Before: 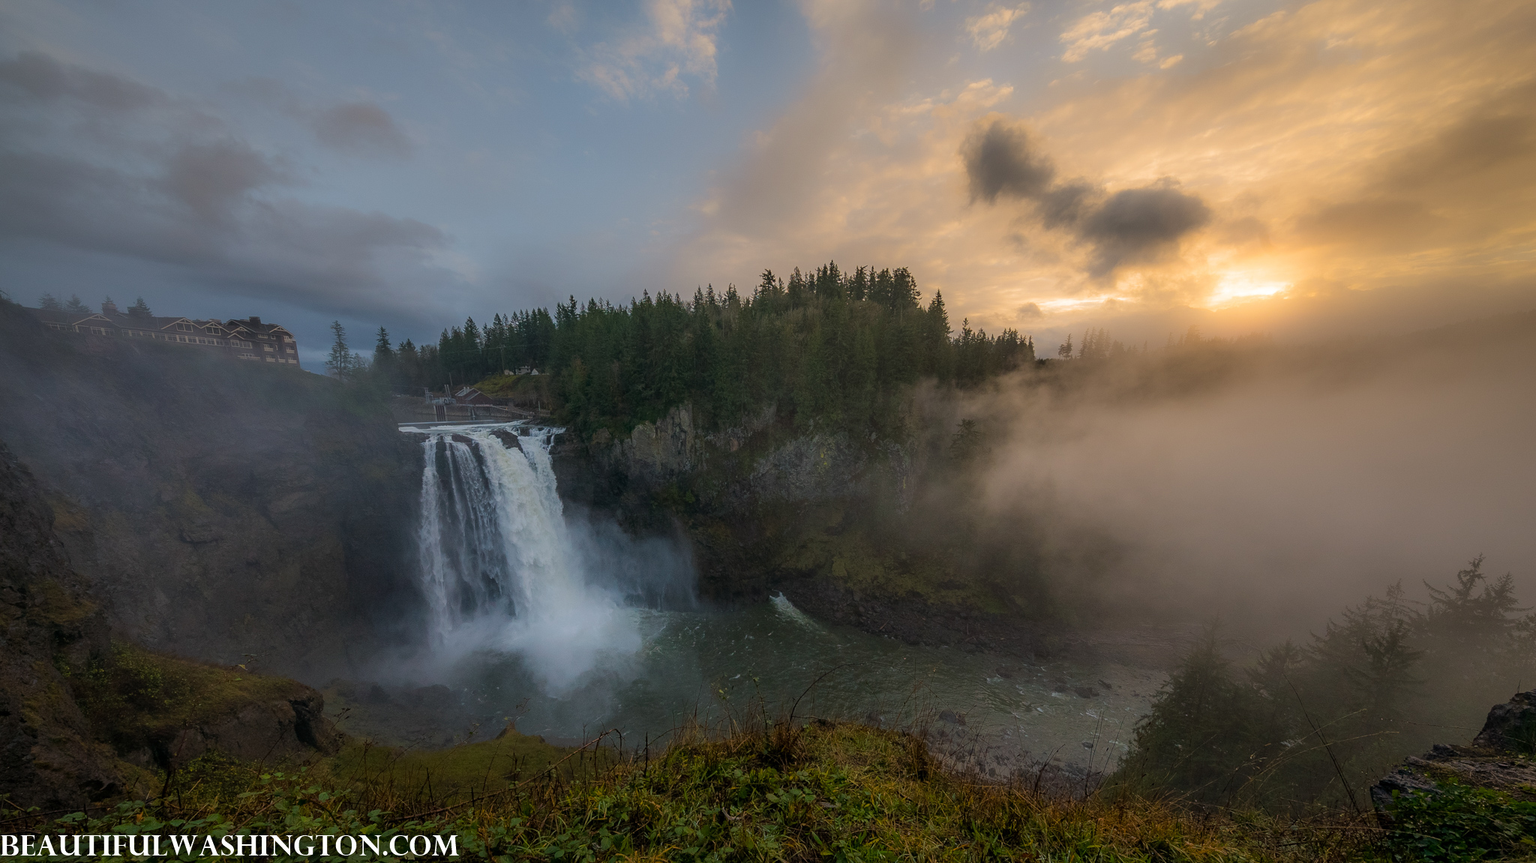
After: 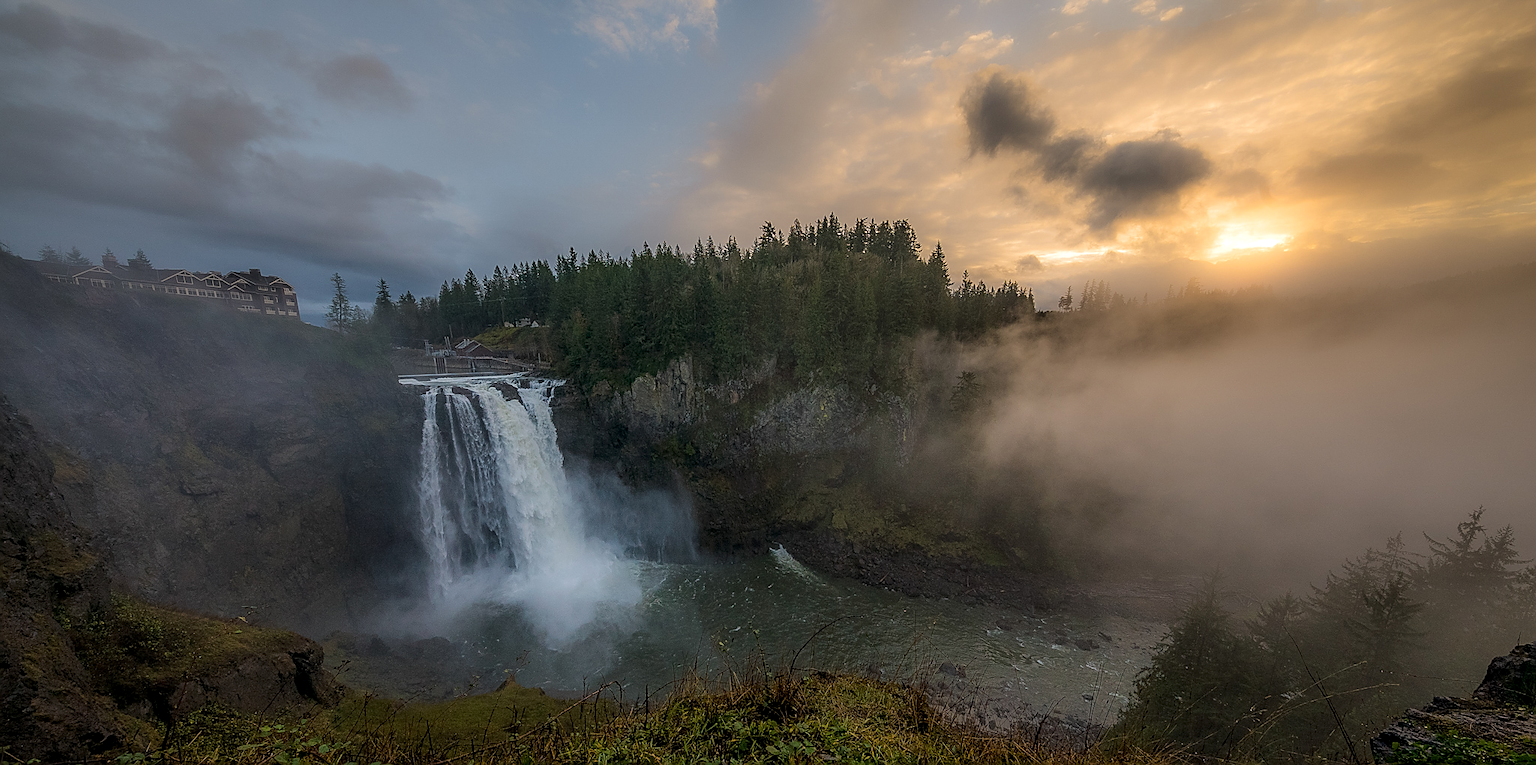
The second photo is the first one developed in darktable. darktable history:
local contrast: on, module defaults
sharpen: radius 1.4, amount 1.25, threshold 0.7
crop and rotate: top 5.609%, bottom 5.609%
